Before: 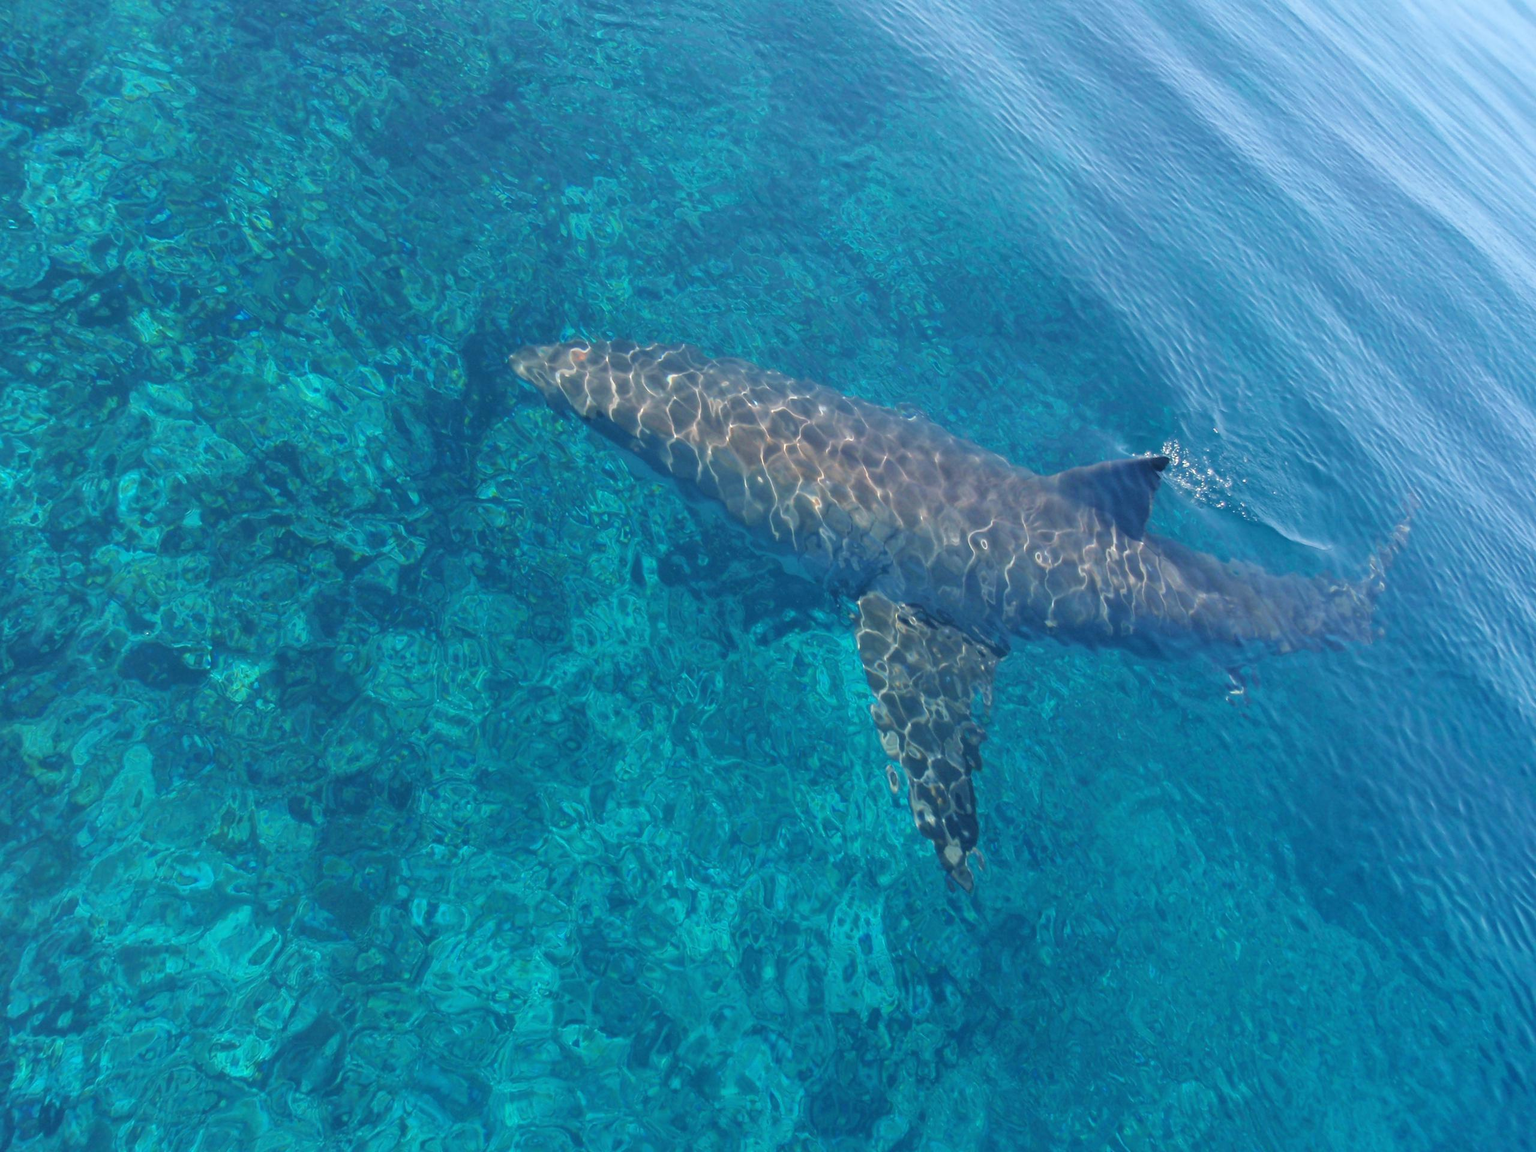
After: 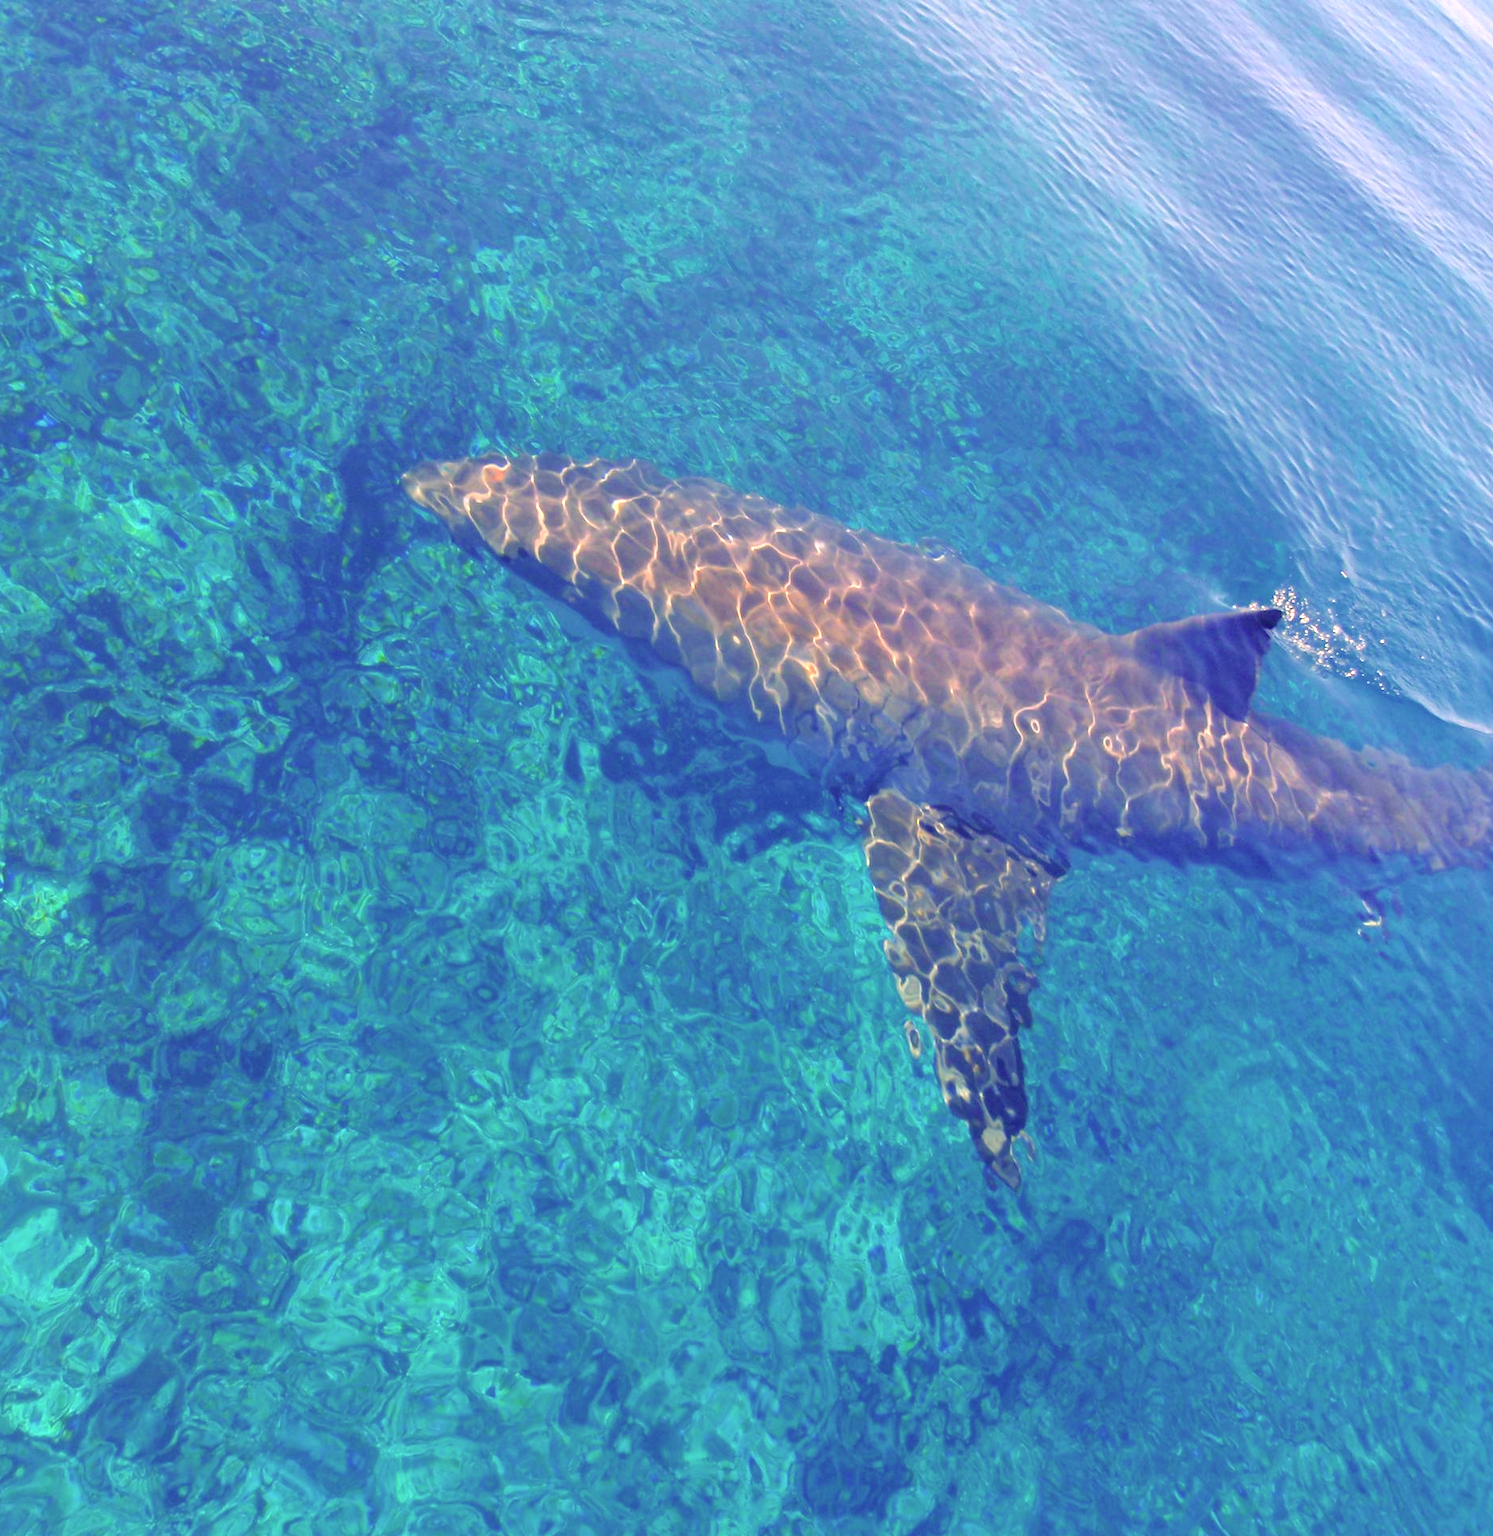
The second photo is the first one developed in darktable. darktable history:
exposure: exposure 0.607 EV, compensate exposure bias true, compensate highlight preservation false
color balance rgb: shadows lift › luminance -28.766%, shadows lift › chroma 15.332%, shadows lift › hue 271.85°, perceptual saturation grading › global saturation 30.937%, global vibrance 14.223%
color correction: highlights a* 21.53, highlights b* 21.72
crop: left 13.591%, right 13.488%
